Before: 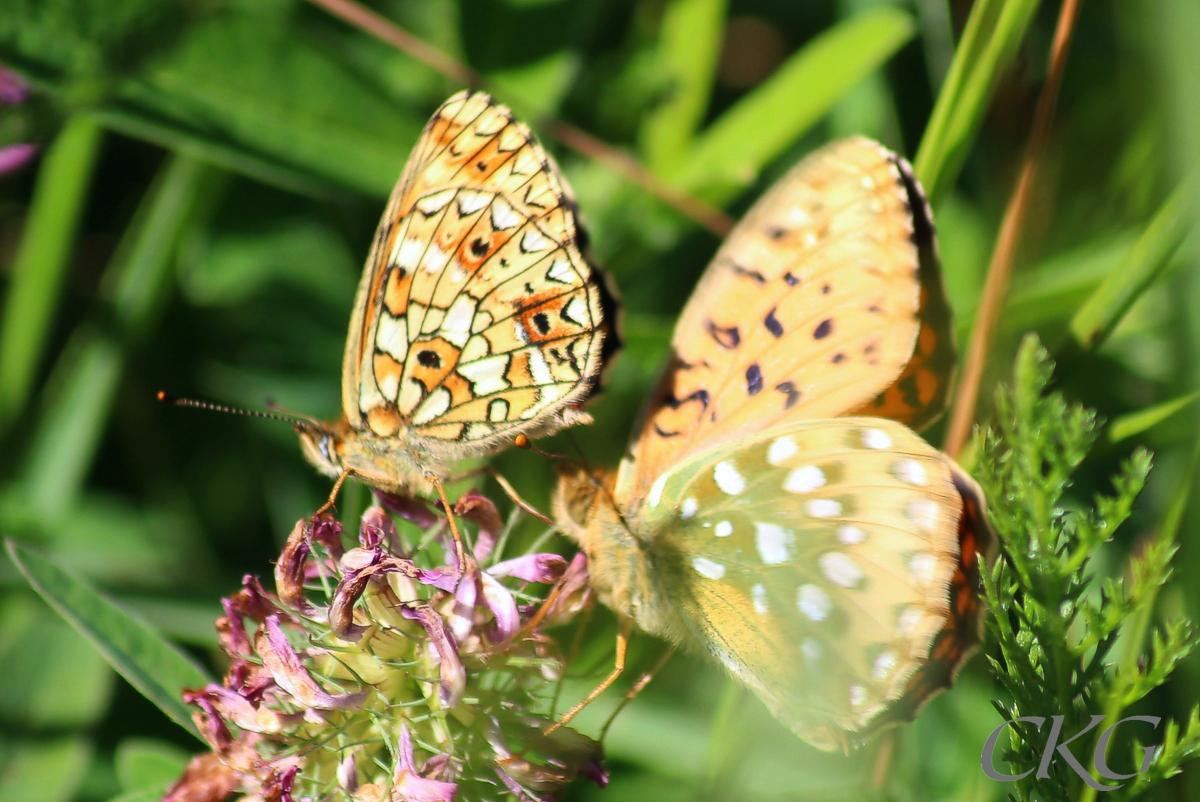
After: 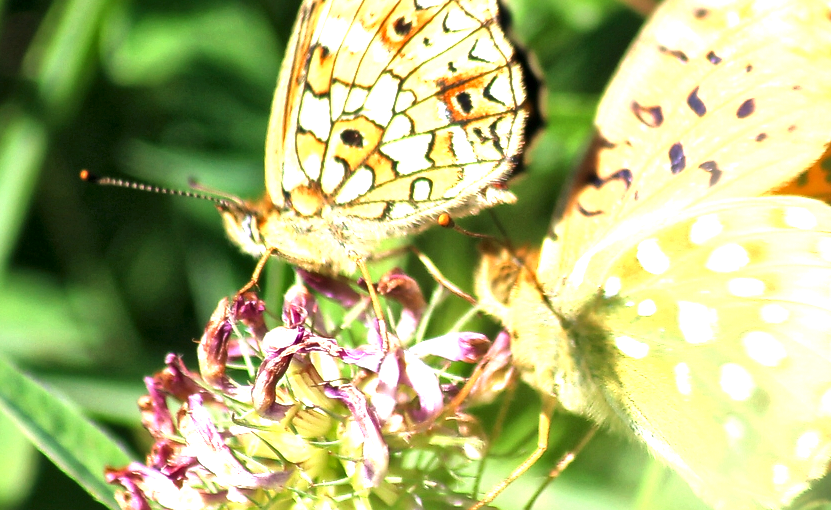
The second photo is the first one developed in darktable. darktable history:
crop: left 6.488%, top 27.668%, right 24.183%, bottom 8.656%
exposure: exposure 1.16 EV, compensate exposure bias true, compensate highlight preservation false
local contrast: mode bilateral grid, contrast 20, coarseness 19, detail 163%, midtone range 0.2
